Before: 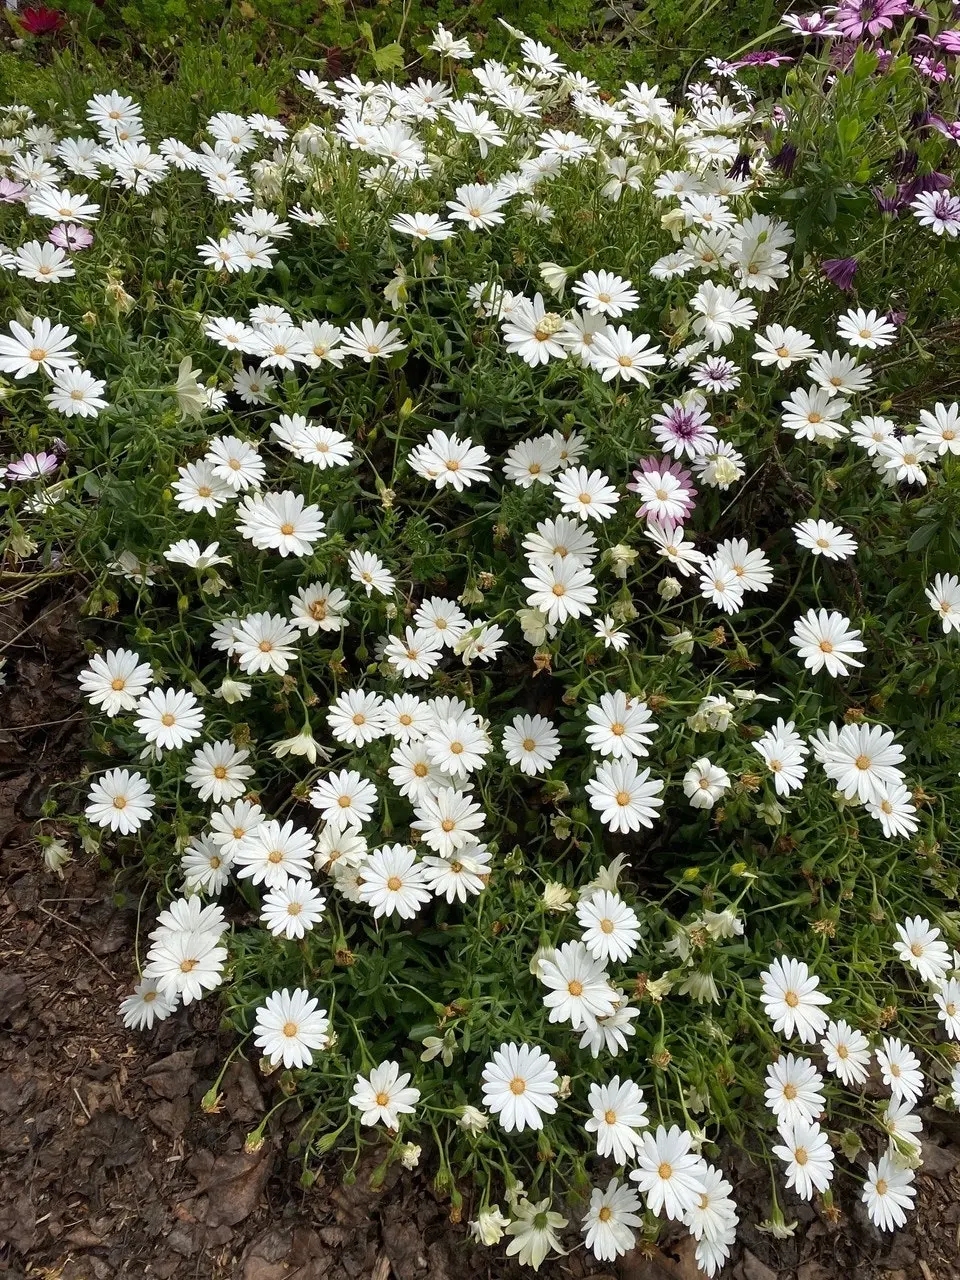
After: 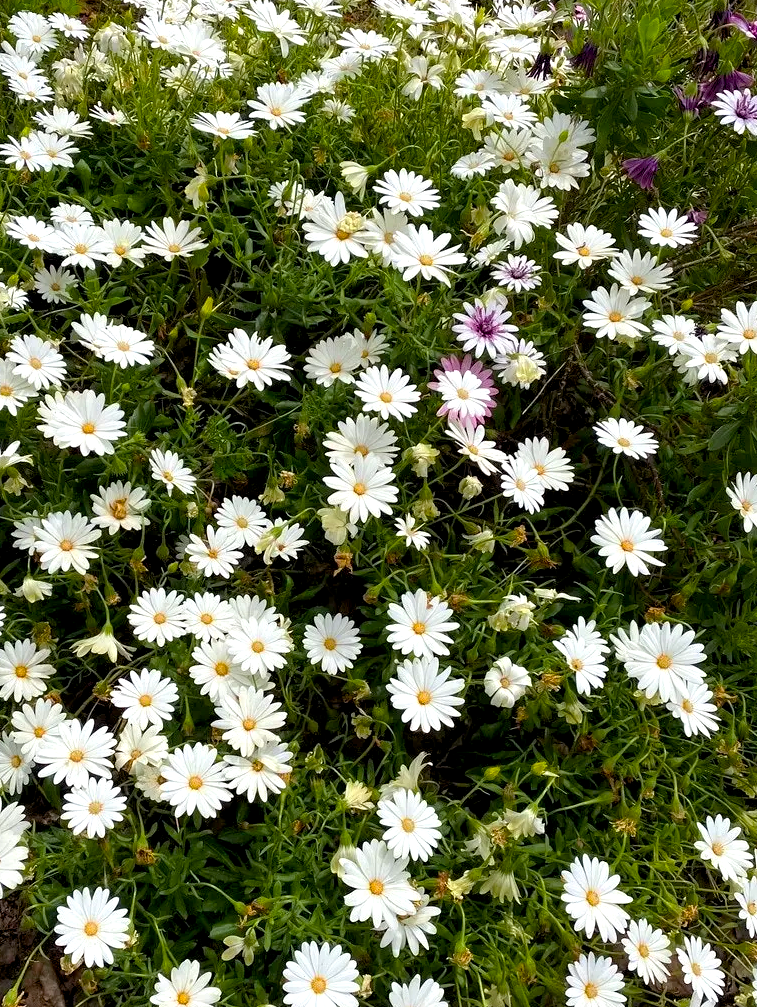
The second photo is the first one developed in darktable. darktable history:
exposure: black level correction 0.005, exposure 0.286 EV, compensate highlight preservation false
color balance rgb: perceptual saturation grading › global saturation 25%, global vibrance 20%
crop and rotate: left 20.74%, top 7.912%, right 0.375%, bottom 13.378%
